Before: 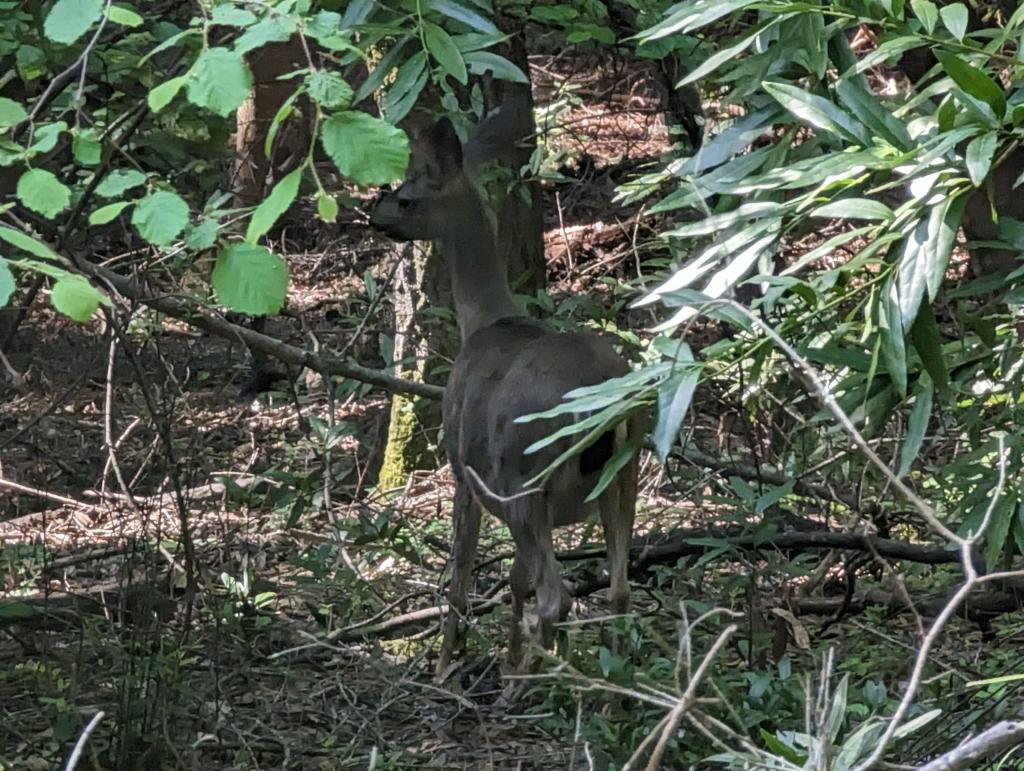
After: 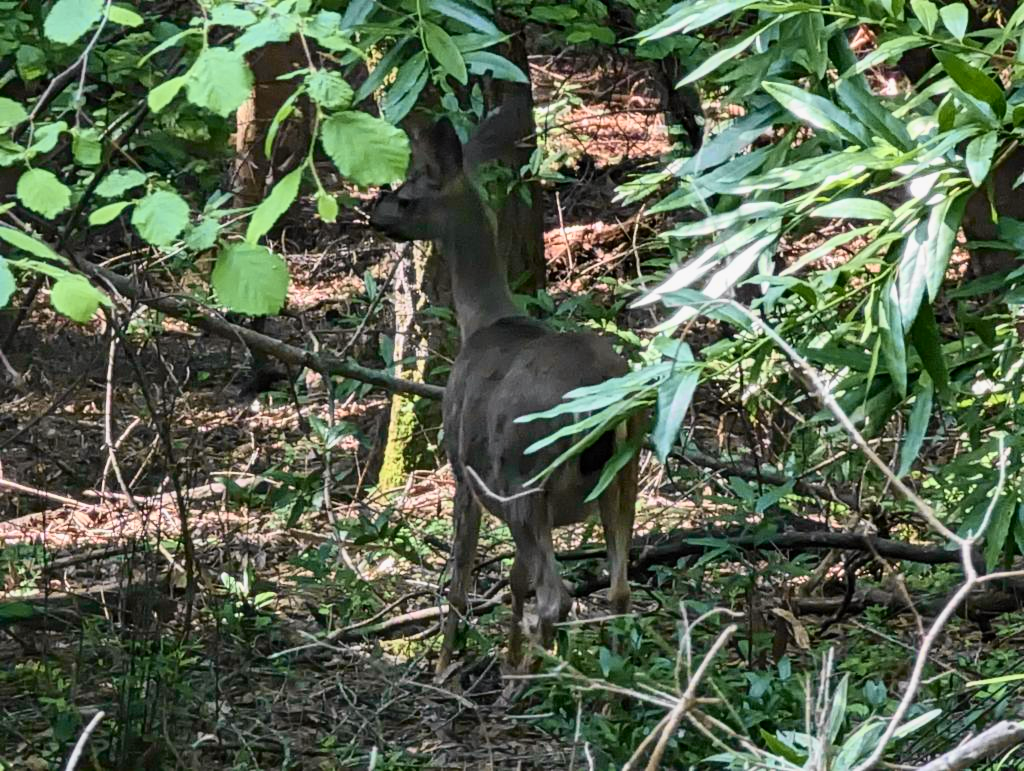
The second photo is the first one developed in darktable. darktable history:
tone curve: curves: ch0 [(0, 0) (0.131, 0.116) (0.316, 0.345) (0.501, 0.584) (0.629, 0.732) (0.812, 0.888) (1, 0.974)]; ch1 [(0, 0) (0.366, 0.367) (0.475, 0.453) (0.494, 0.497) (0.504, 0.503) (0.553, 0.584) (1, 1)]; ch2 [(0, 0) (0.333, 0.346) (0.375, 0.375) (0.424, 0.43) (0.476, 0.492) (0.502, 0.501) (0.533, 0.556) (0.566, 0.599) (0.614, 0.653) (1, 1)], color space Lab, independent channels, preserve colors none
white balance: red 1, blue 1
